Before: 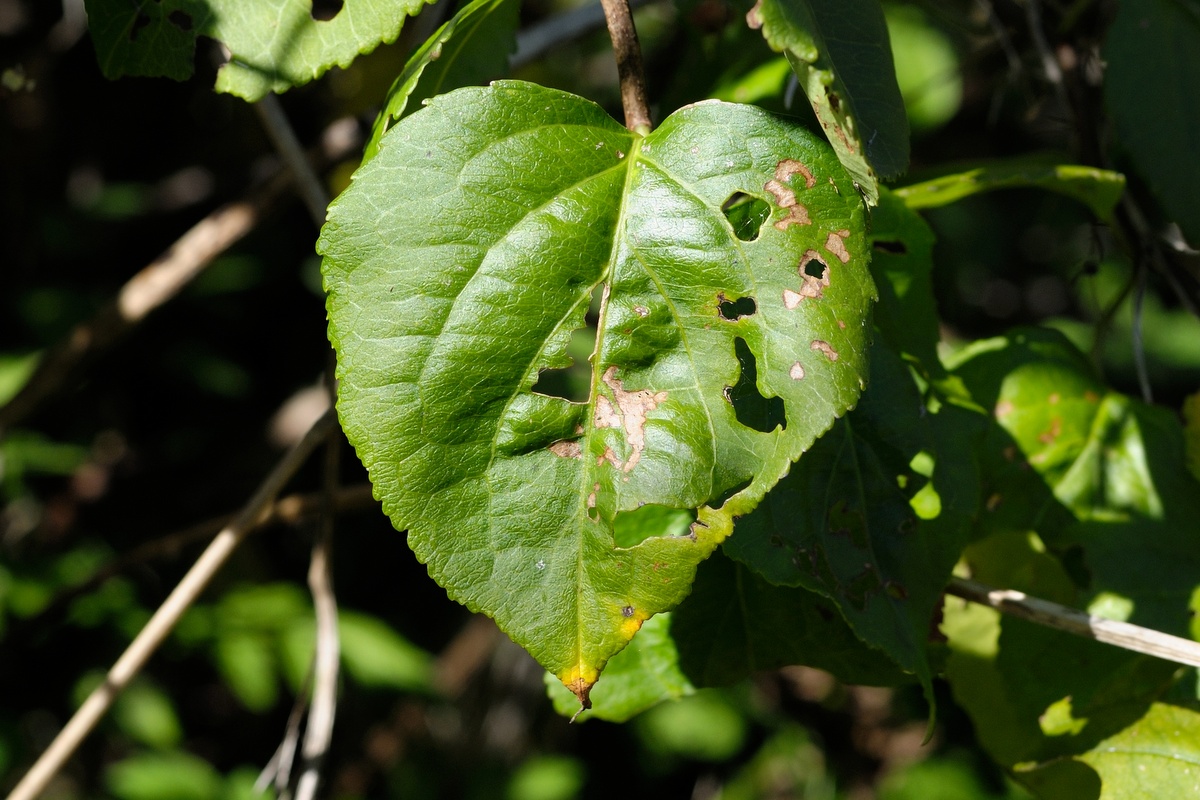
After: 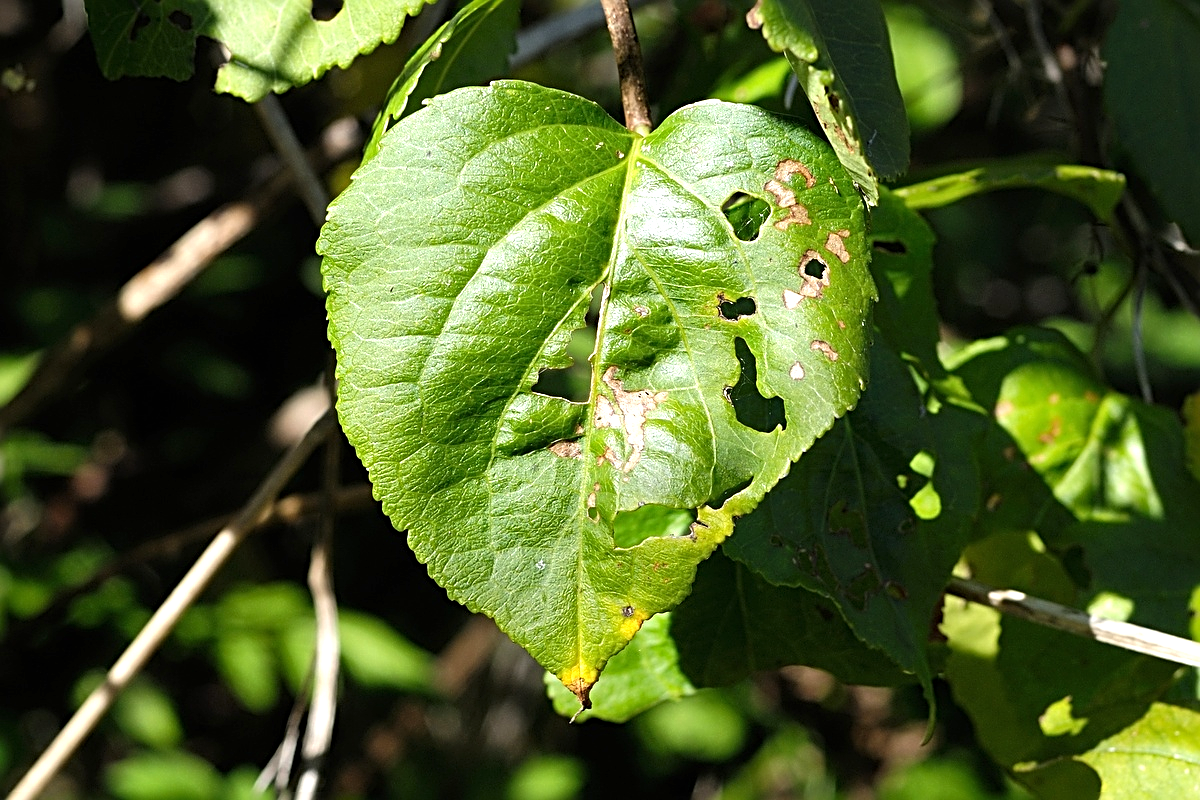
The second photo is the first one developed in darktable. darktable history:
sharpen: radius 2.816, amount 0.726
exposure: black level correction 0, exposure 0.499 EV, compensate exposure bias true, compensate highlight preservation false
